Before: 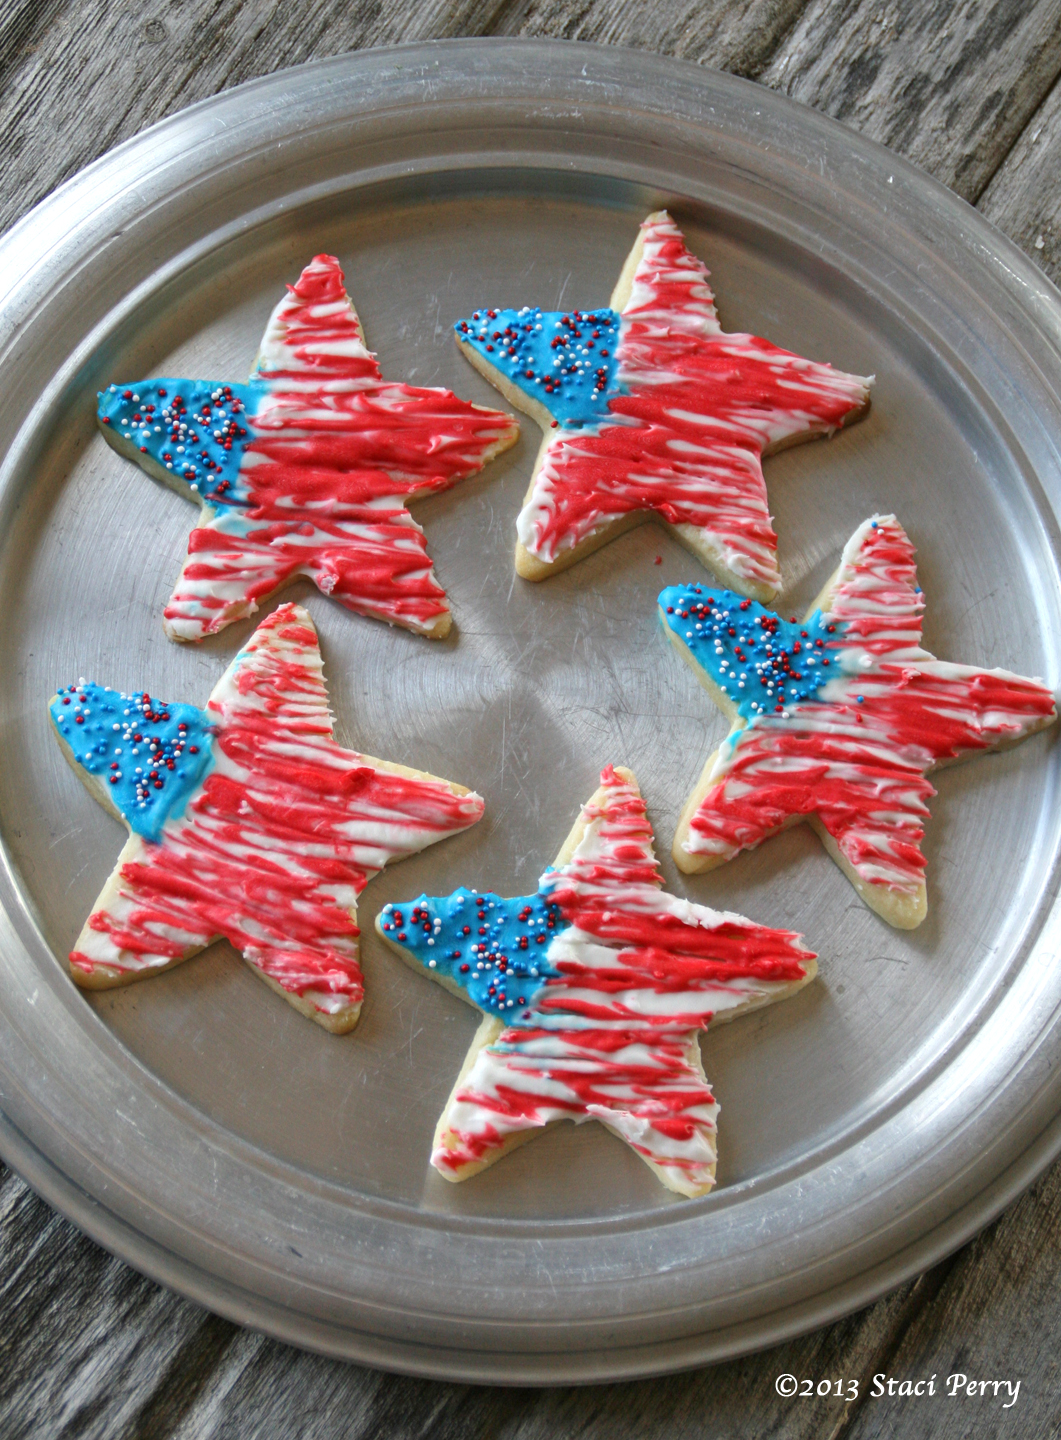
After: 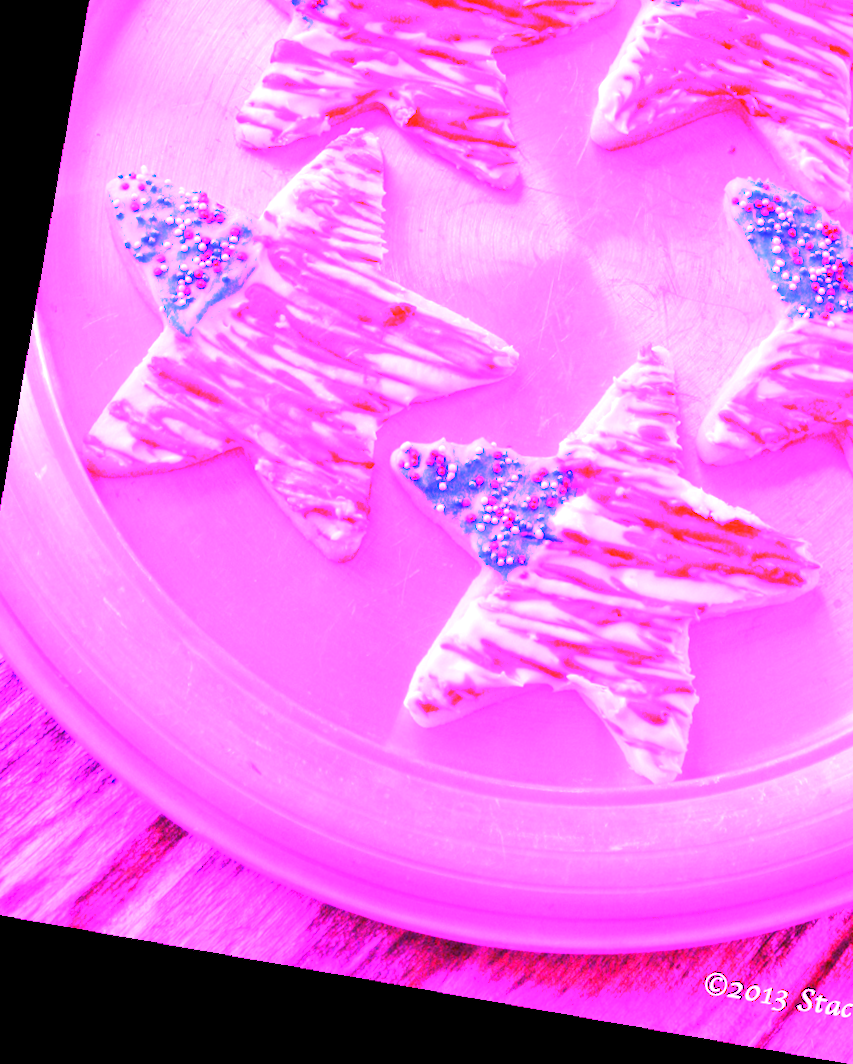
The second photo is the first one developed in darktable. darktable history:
white balance: red 8, blue 8
tone curve: curves: ch0 [(0, 0) (0.003, 0.003) (0.011, 0.011) (0.025, 0.024) (0.044, 0.043) (0.069, 0.068) (0.1, 0.097) (0.136, 0.133) (0.177, 0.173) (0.224, 0.219) (0.277, 0.27) (0.335, 0.327) (0.399, 0.39) (0.468, 0.457) (0.543, 0.545) (0.623, 0.625) (0.709, 0.71) (0.801, 0.801) (0.898, 0.898) (1, 1)], preserve colors none
rotate and perspective: rotation 9.12°, automatic cropping off
crop and rotate: angle -0.82°, left 3.85%, top 31.828%, right 27.992%
